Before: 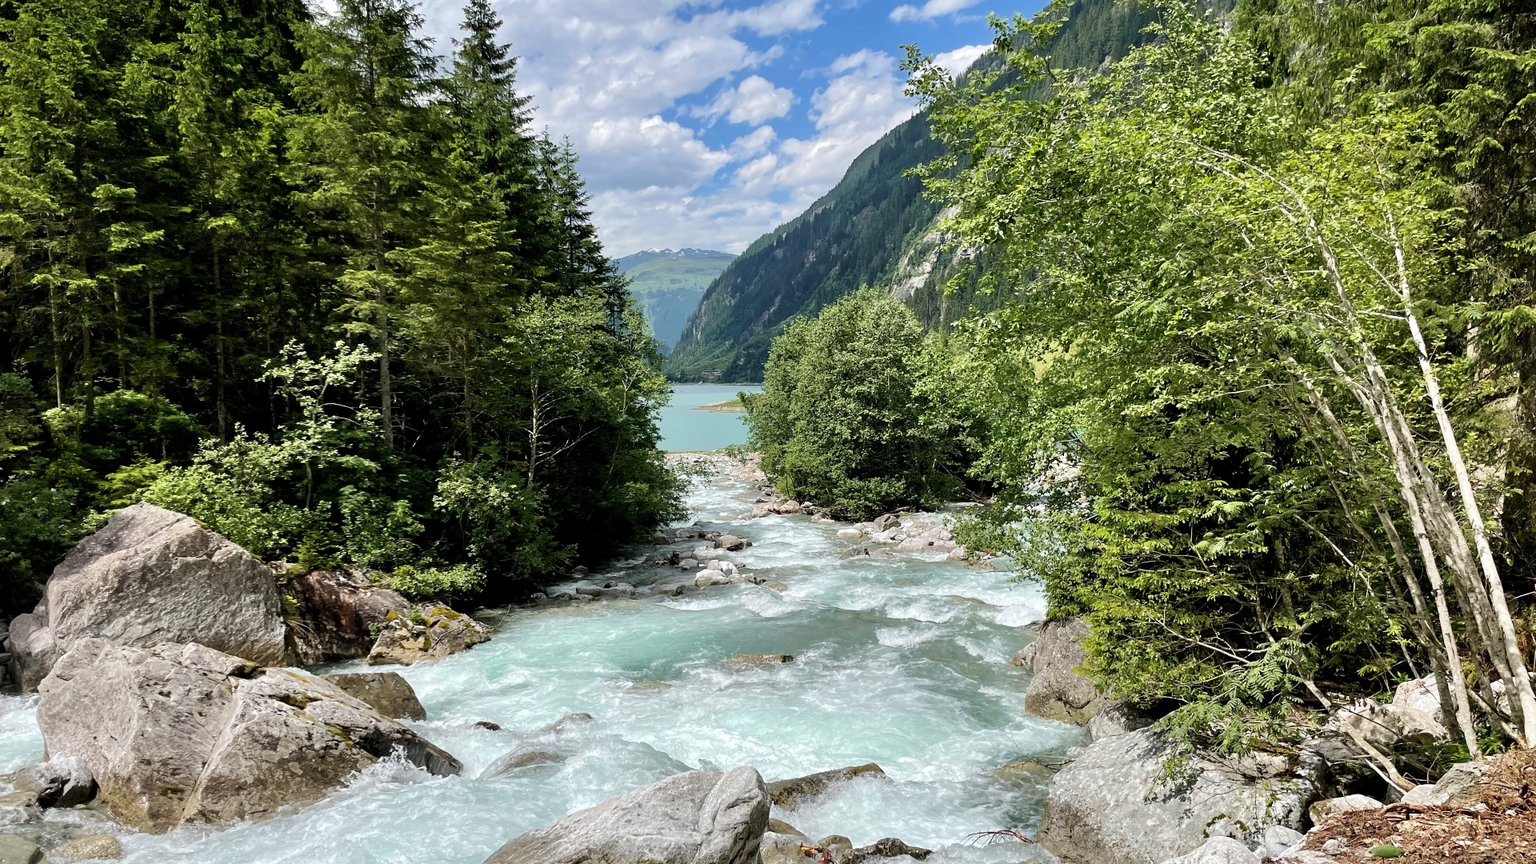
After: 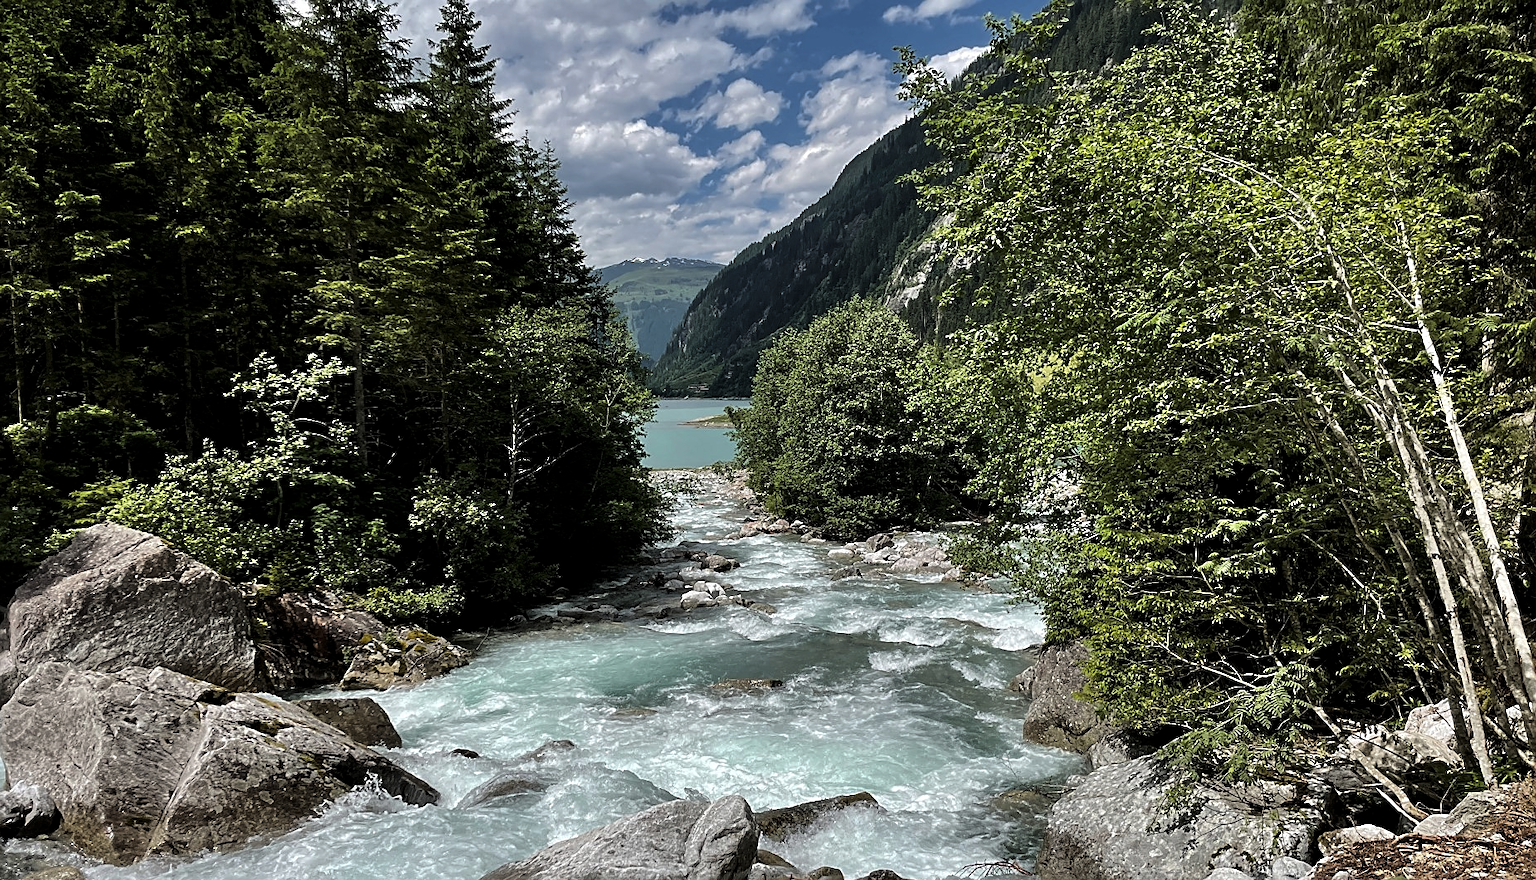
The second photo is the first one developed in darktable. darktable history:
levels: levels [0, 0.618, 1]
sharpen: on, module defaults
crop and rotate: left 2.584%, right 1.056%, bottom 1.846%
